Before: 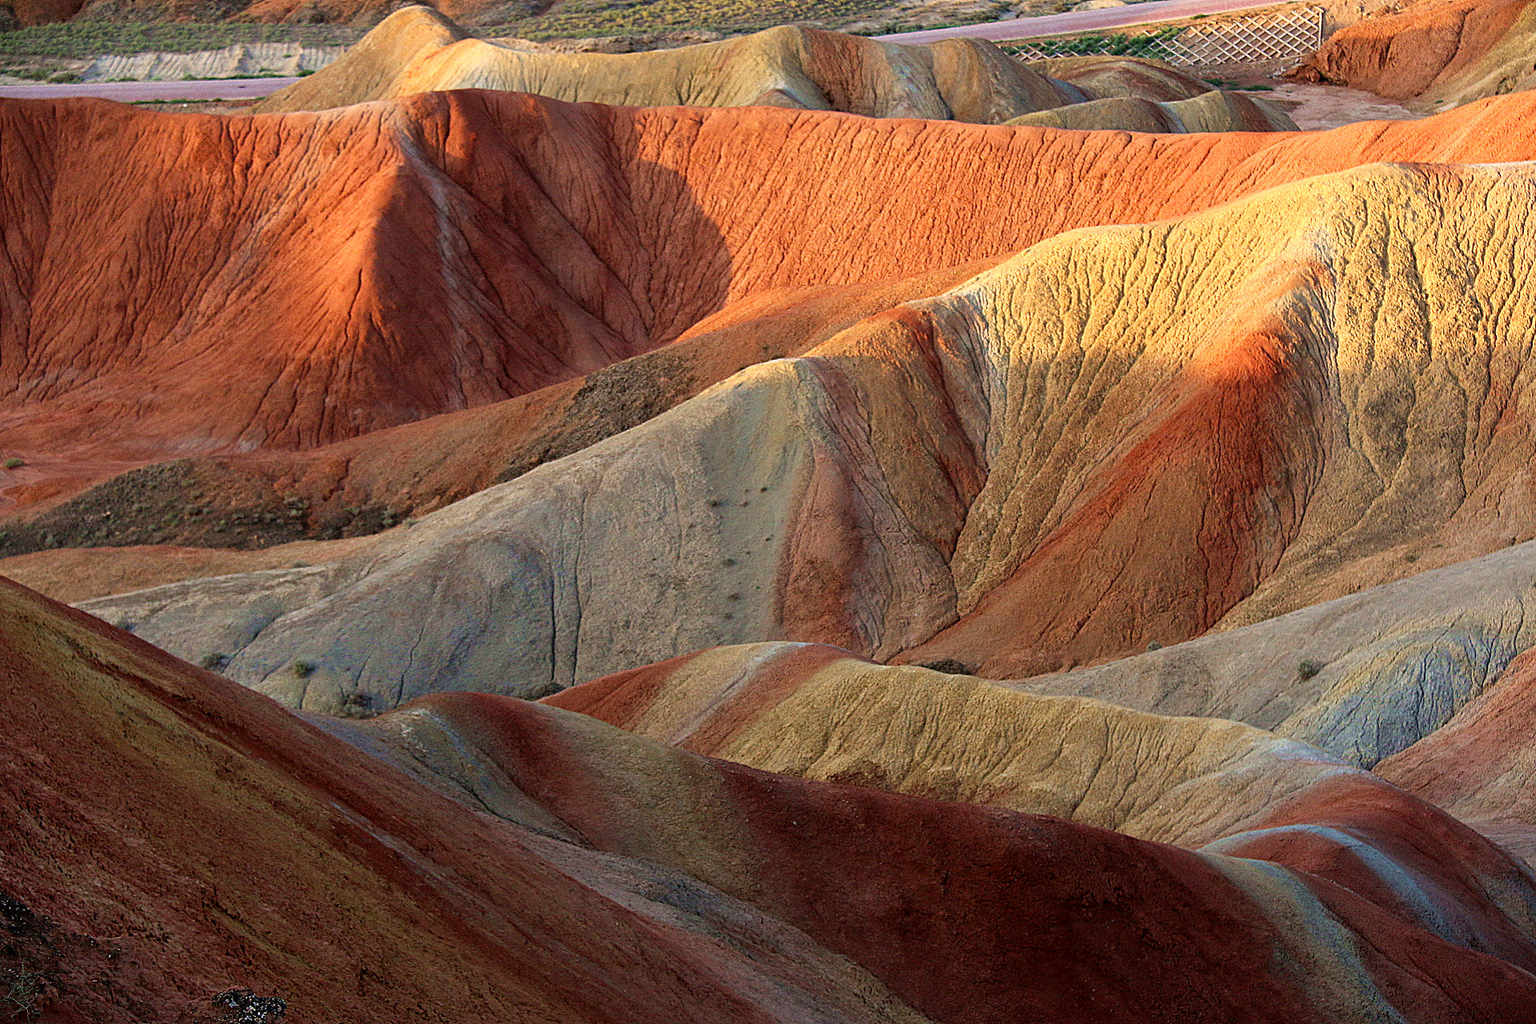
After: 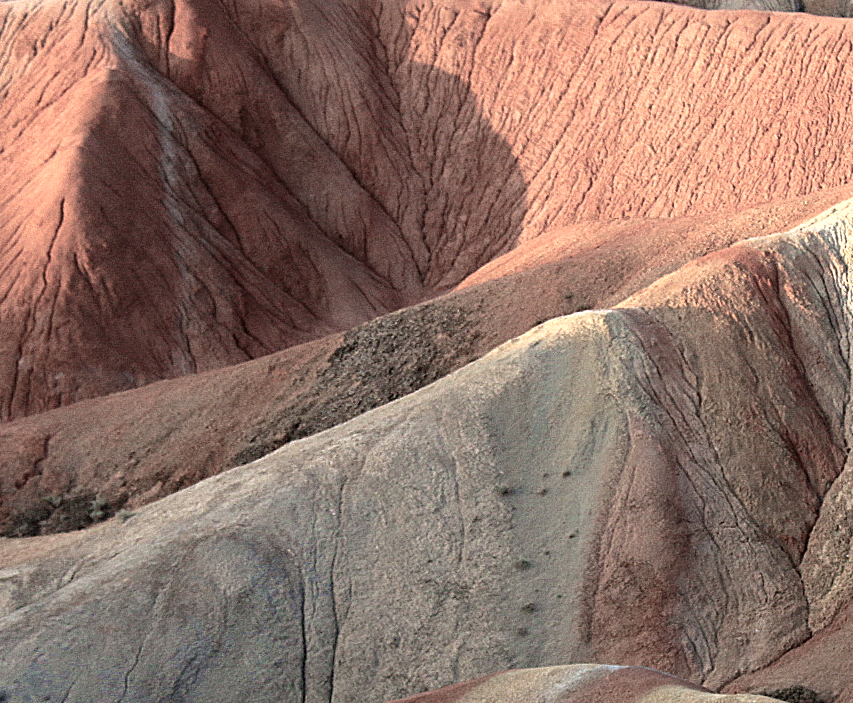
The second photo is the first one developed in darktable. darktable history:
color balance rgb: perceptual saturation grading › global saturation -28.717%, perceptual saturation grading › highlights -20.881%, perceptual saturation grading › mid-tones -23.474%, perceptual saturation grading › shadows -25.016%, global vibrance 20%
tone equalizer: -8 EV -0.422 EV, -7 EV -0.37 EV, -6 EV -0.337 EV, -5 EV -0.186 EV, -3 EV 0.233 EV, -2 EV 0.34 EV, -1 EV 0.378 EV, +0 EV 0.43 EV
crop: left 20.215%, top 10.827%, right 35.331%, bottom 34.236%
